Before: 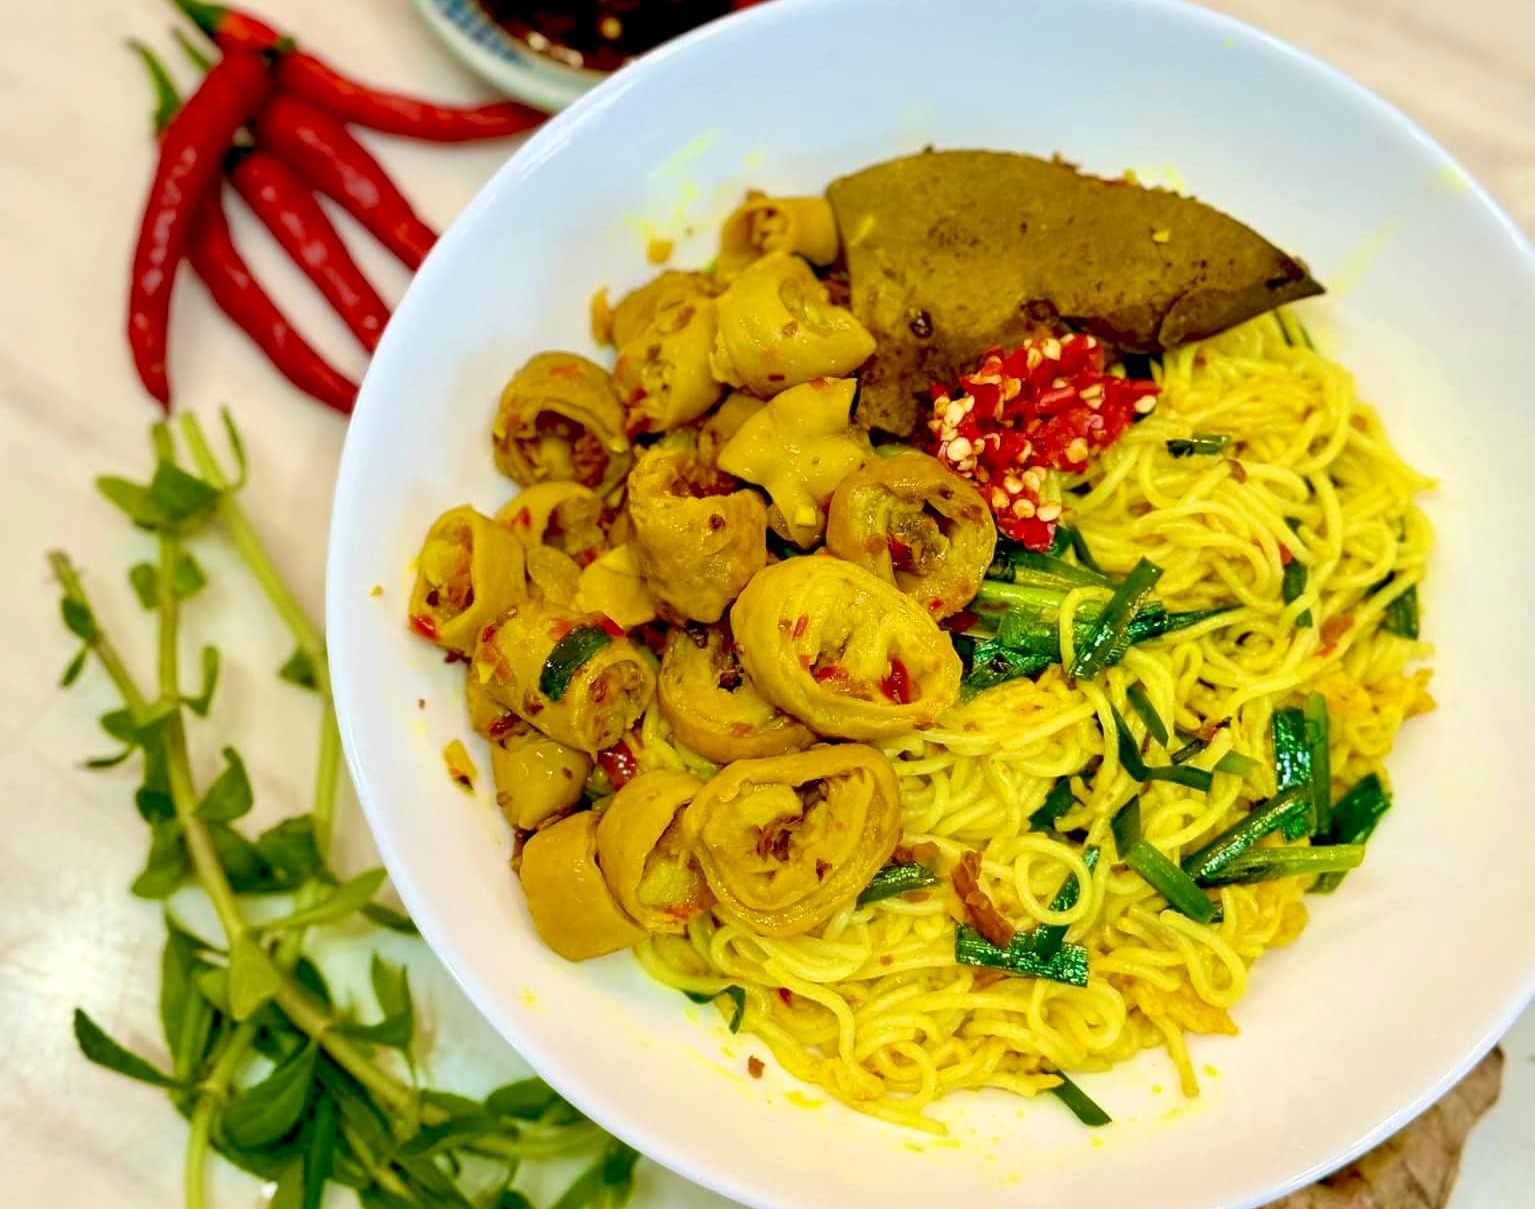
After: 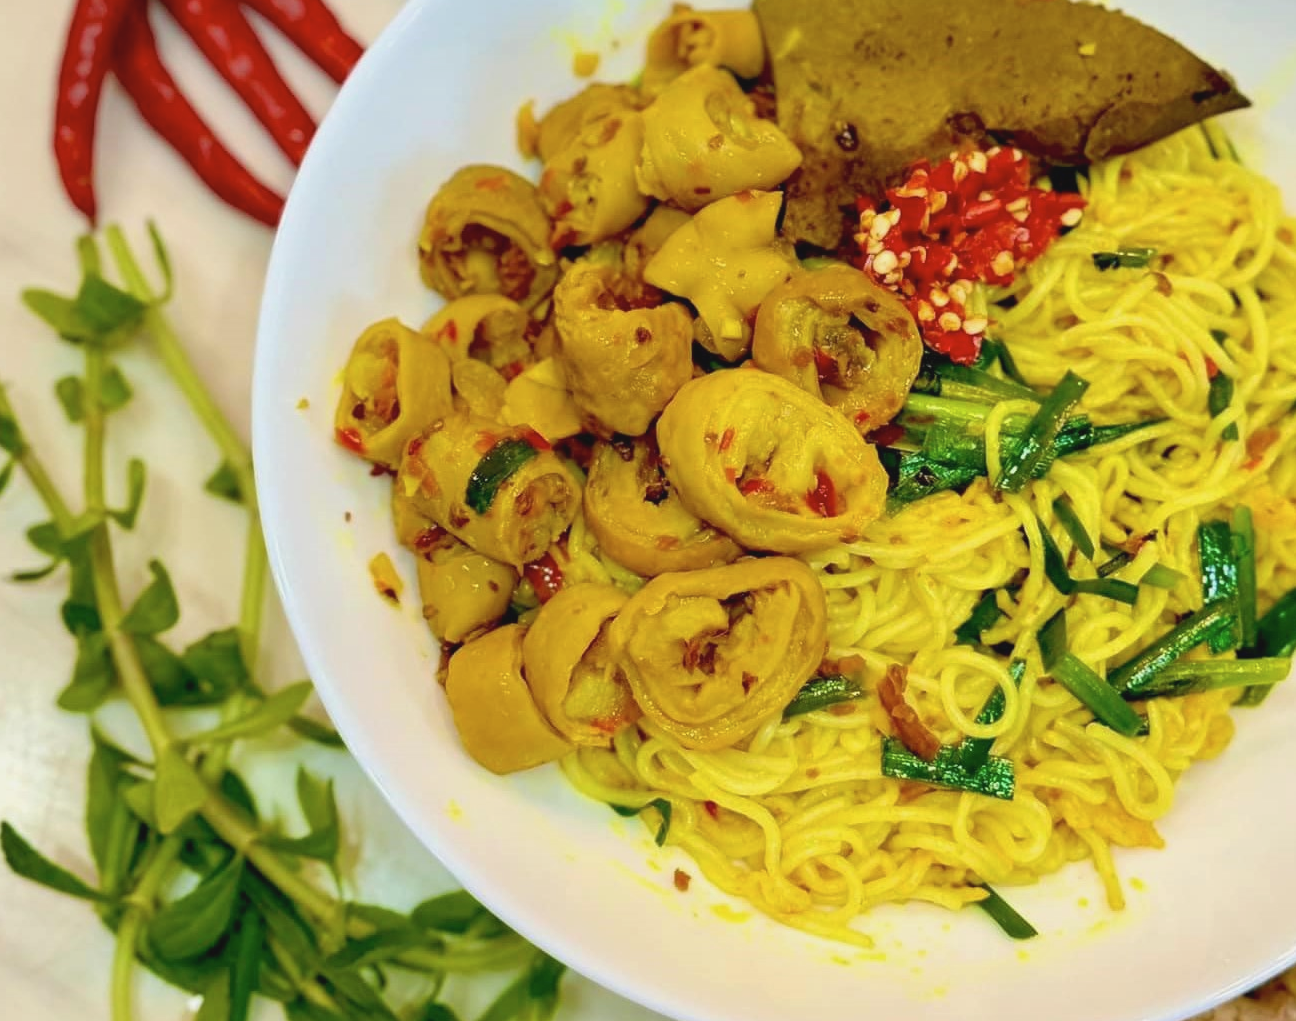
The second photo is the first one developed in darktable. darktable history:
crop and rotate: left 4.842%, top 15.51%, right 10.668%
contrast brightness saturation: contrast -0.1, saturation -0.1
tone equalizer: on, module defaults
